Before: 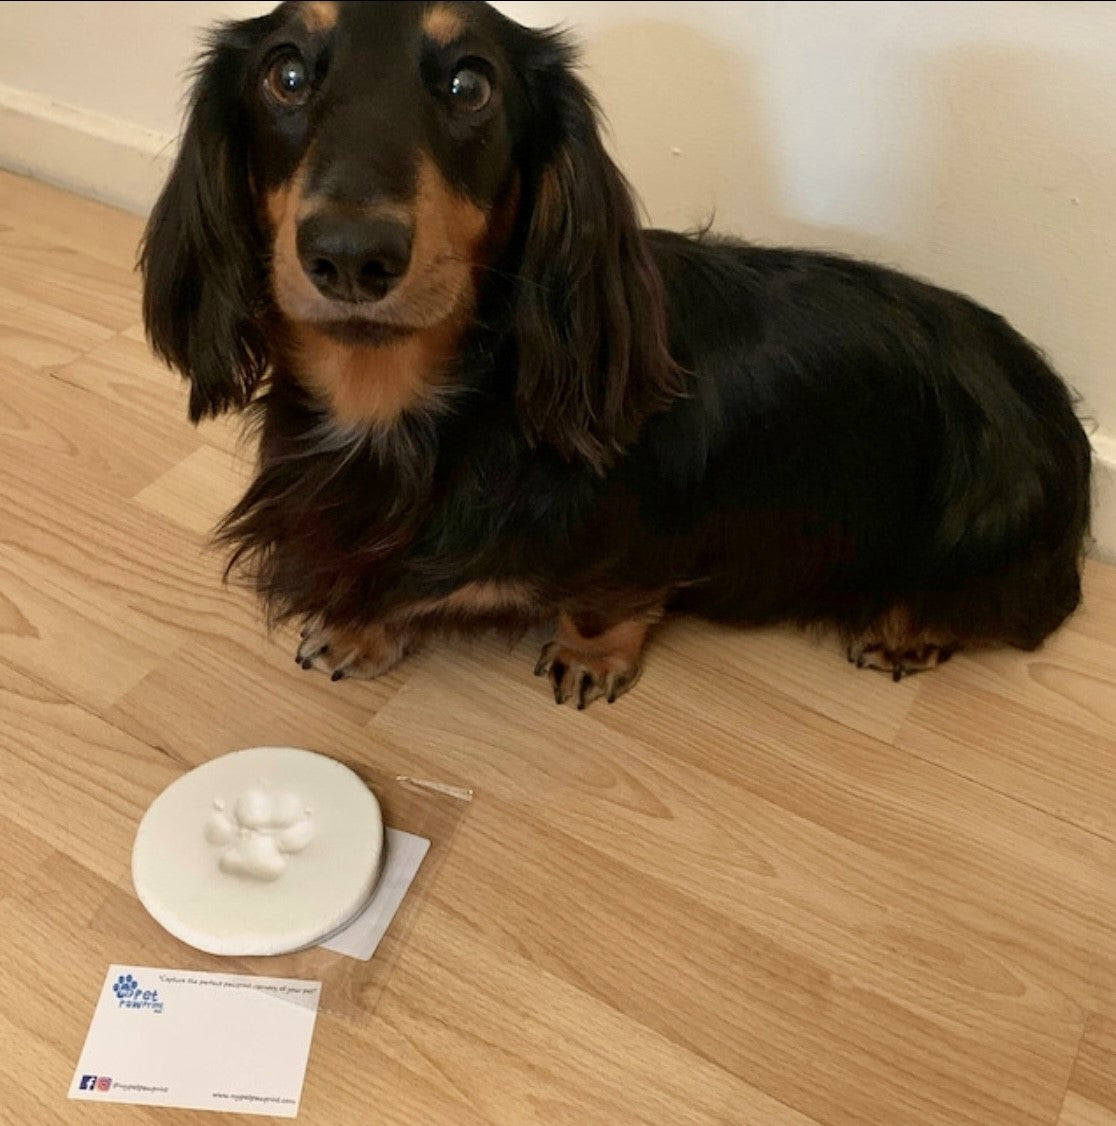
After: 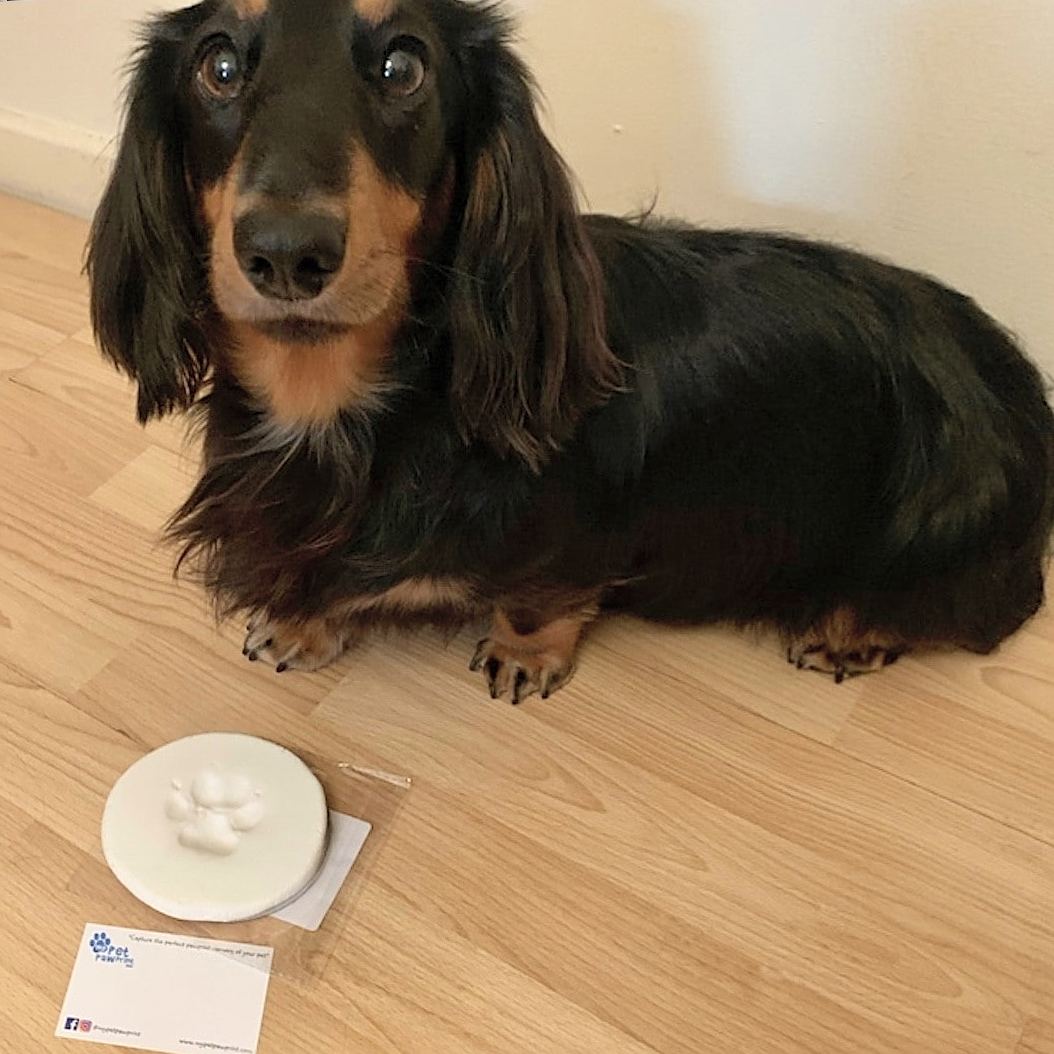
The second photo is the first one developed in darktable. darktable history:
rotate and perspective: rotation 0.062°, lens shift (vertical) 0.115, lens shift (horizontal) -0.133, crop left 0.047, crop right 0.94, crop top 0.061, crop bottom 0.94
sharpen: on, module defaults
contrast brightness saturation: brightness 0.13
